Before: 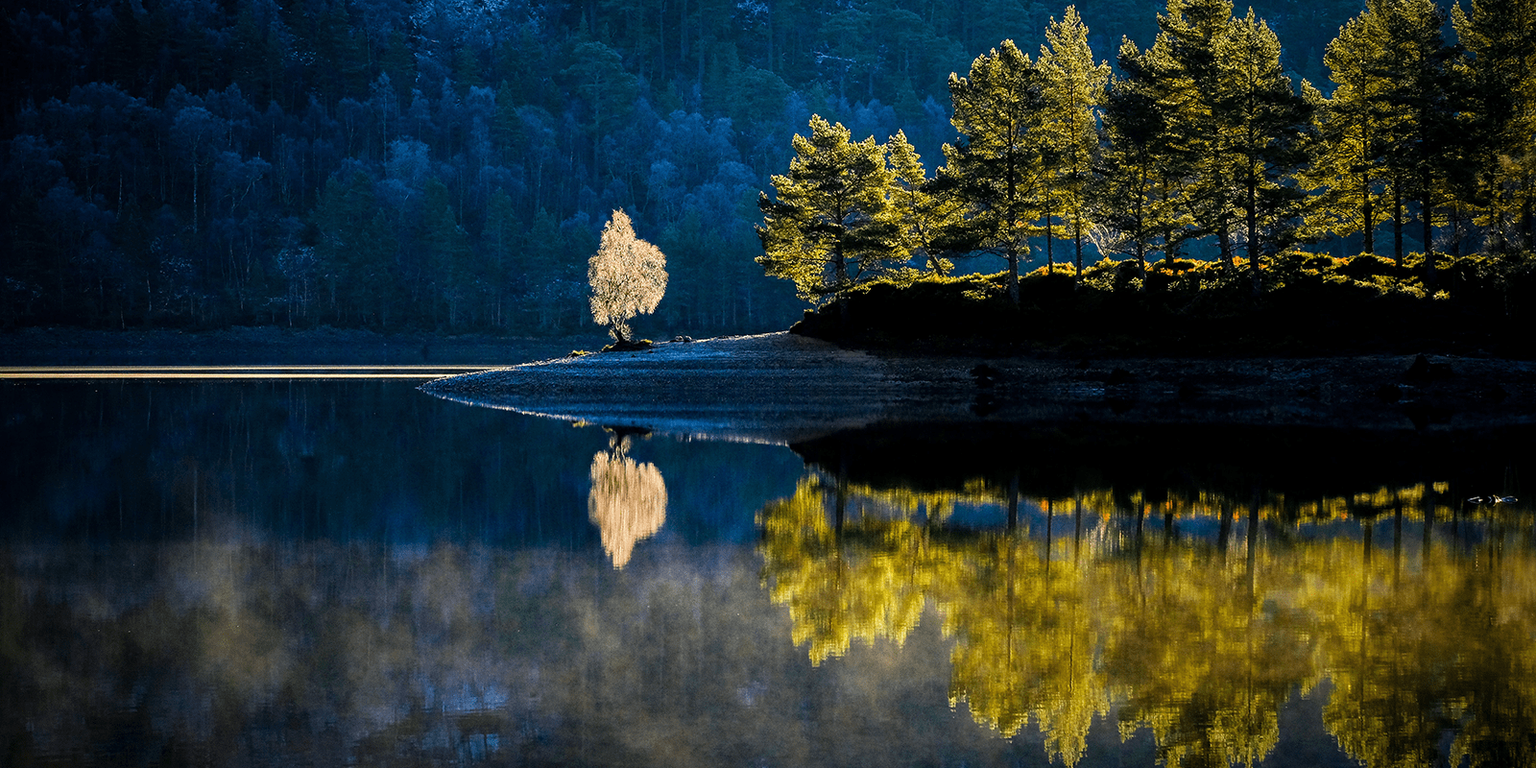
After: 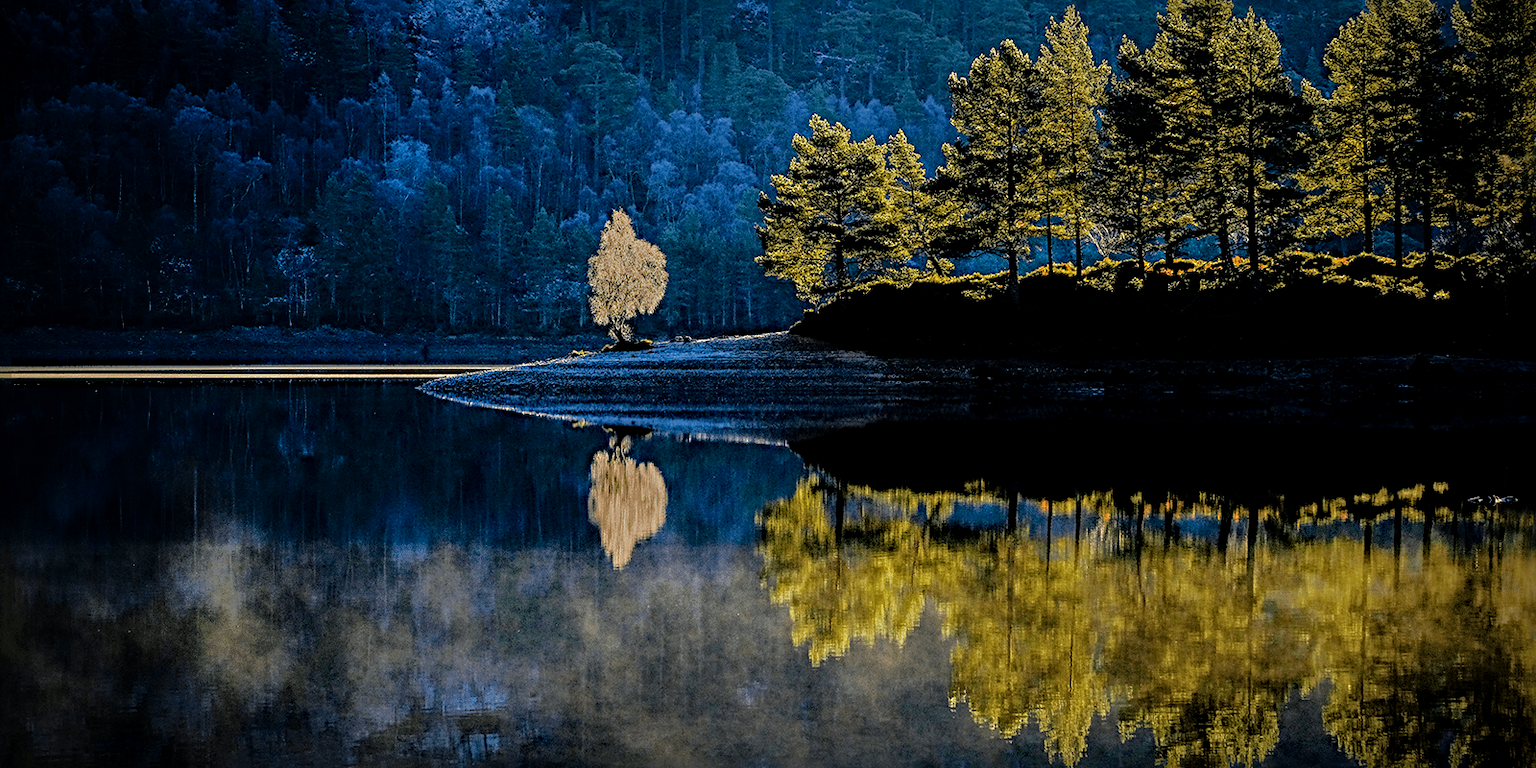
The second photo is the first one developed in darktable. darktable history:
tone equalizer: -7 EV 0.149 EV, -6 EV 0.631 EV, -5 EV 1.17 EV, -4 EV 1.32 EV, -3 EV 1.15 EV, -2 EV 0.6 EV, -1 EV 0.149 EV
exposure: exposure -1.925 EV, compensate exposure bias true, compensate highlight preservation false
shadows and highlights: on, module defaults
local contrast: on, module defaults
sharpen: radius 4.871
